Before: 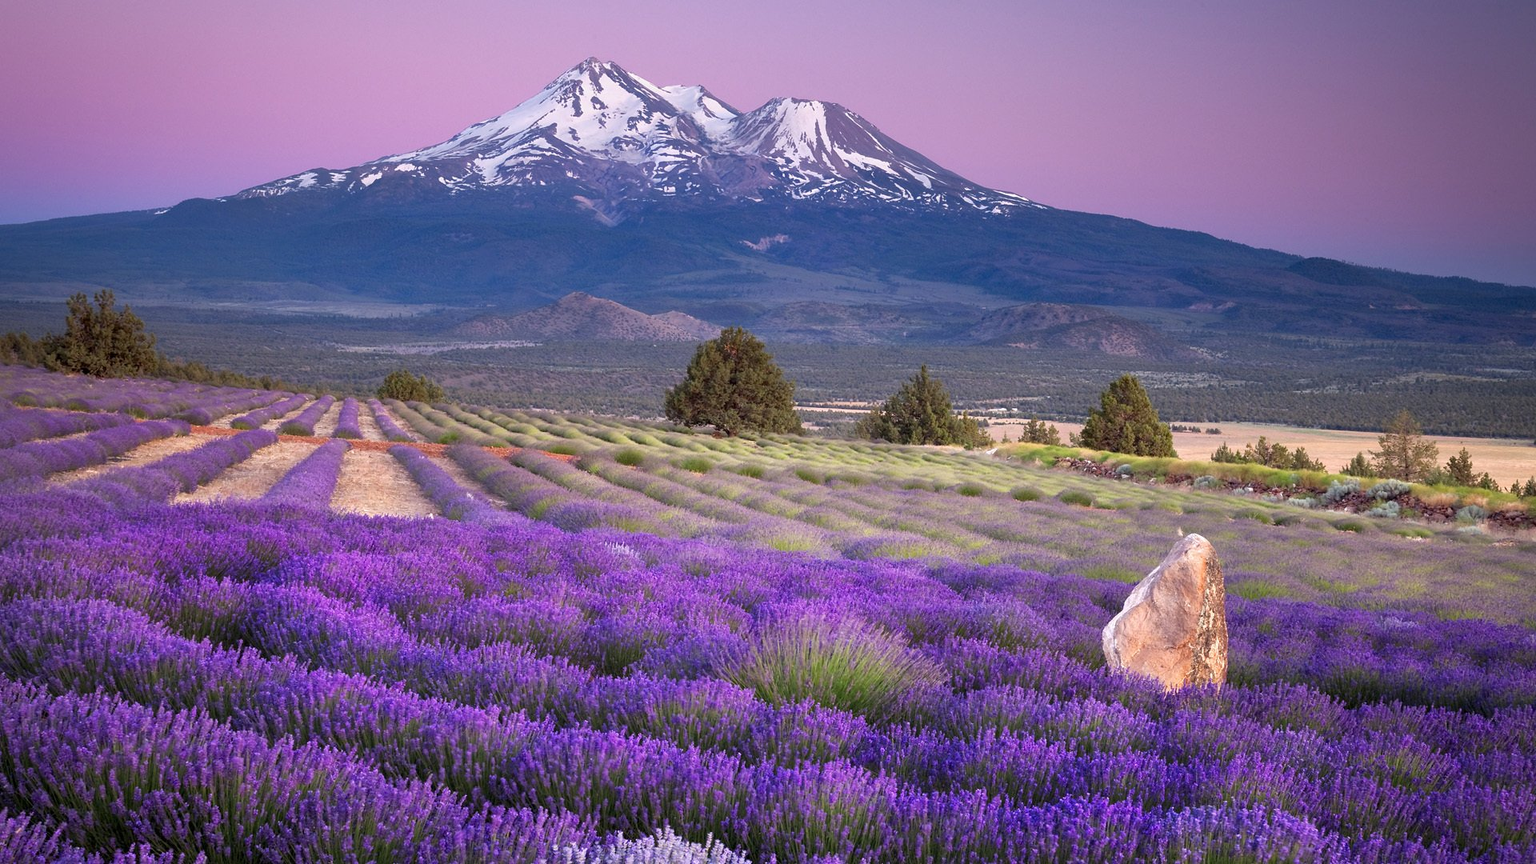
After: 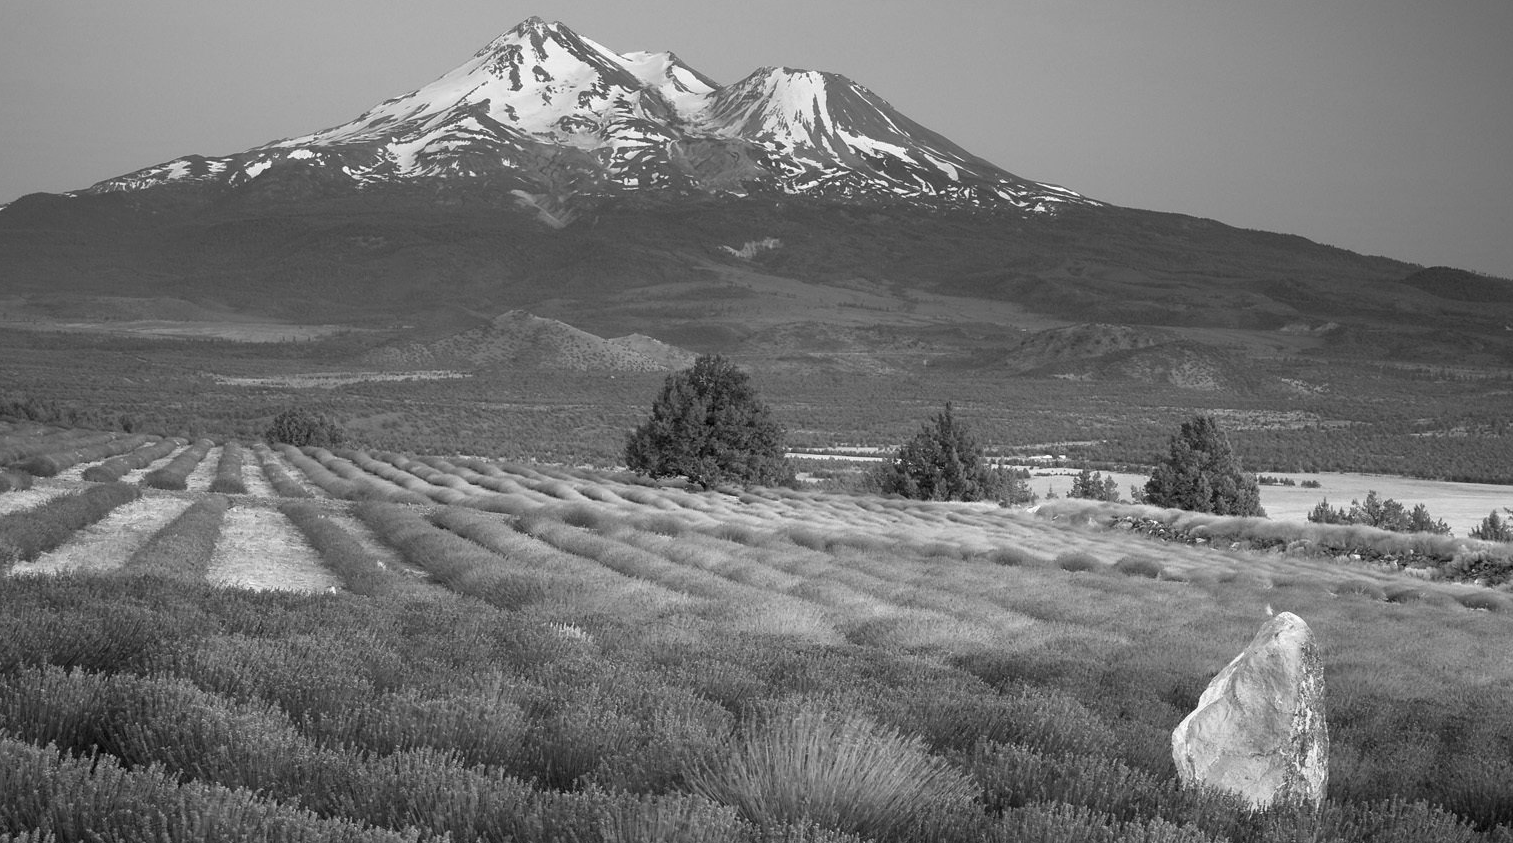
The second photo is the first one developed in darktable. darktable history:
monochrome: on, module defaults
crop and rotate: left 10.77%, top 5.1%, right 10.41%, bottom 16.76%
